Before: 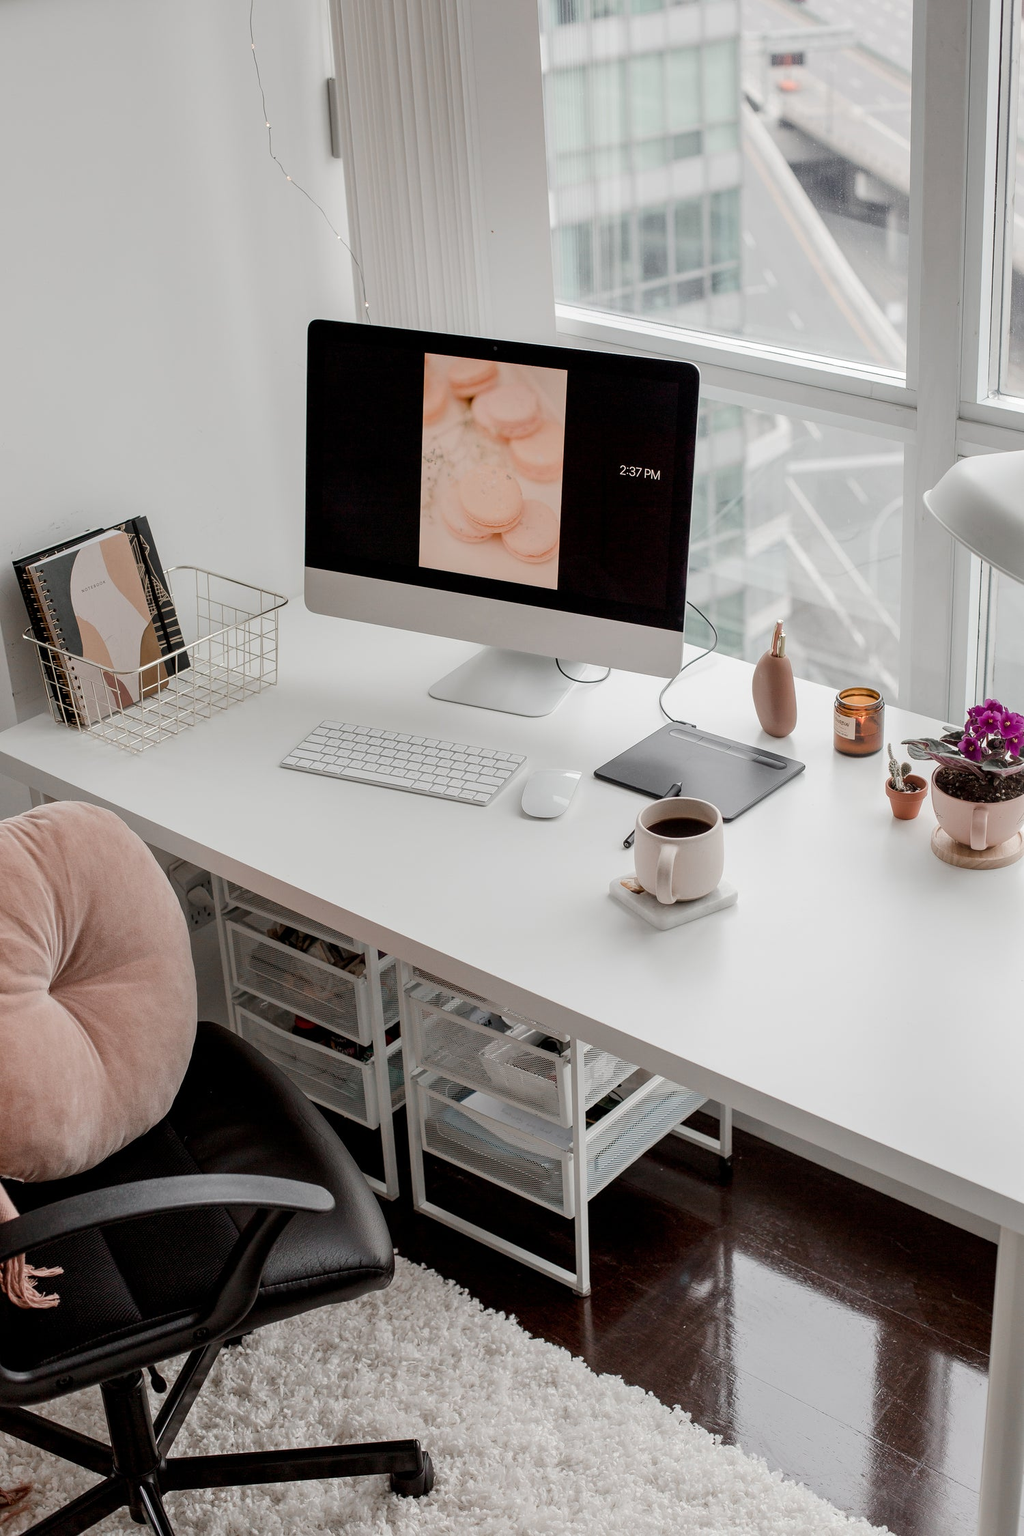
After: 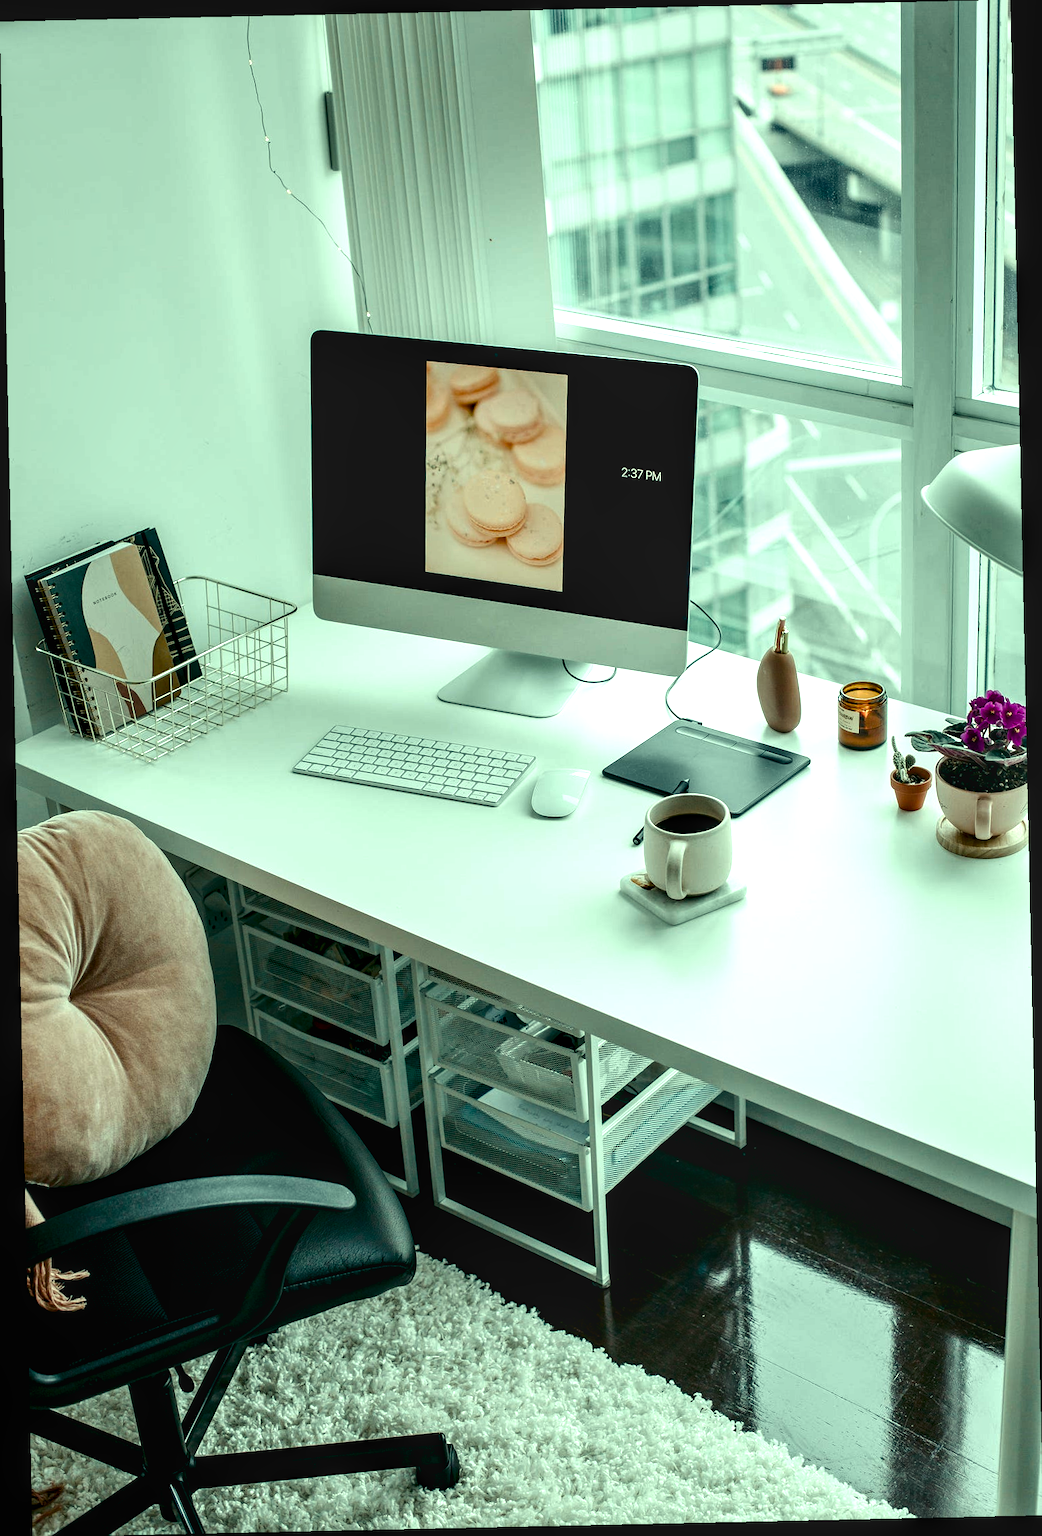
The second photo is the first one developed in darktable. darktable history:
rotate and perspective: rotation -1.24°, automatic cropping off
contrast brightness saturation: contrast 0.07, brightness -0.13, saturation 0.06
color balance rgb: shadows lift › luminance -7.7%, shadows lift › chroma 2.13%, shadows lift › hue 165.27°, power › luminance -7.77%, power › chroma 1.1%, power › hue 215.88°, highlights gain › luminance 15.15%, highlights gain › chroma 7%, highlights gain › hue 125.57°, global offset › luminance -0.33%, global offset › chroma 0.11%, global offset › hue 165.27°, perceptual saturation grading › global saturation 24.42%, perceptual saturation grading › highlights -24.42%, perceptual saturation grading › mid-tones 24.42%, perceptual saturation grading › shadows 40%, perceptual brilliance grading › global brilliance -5%, perceptual brilliance grading › highlights 24.42%, perceptual brilliance grading › mid-tones 7%, perceptual brilliance grading › shadows -5%
local contrast: on, module defaults
